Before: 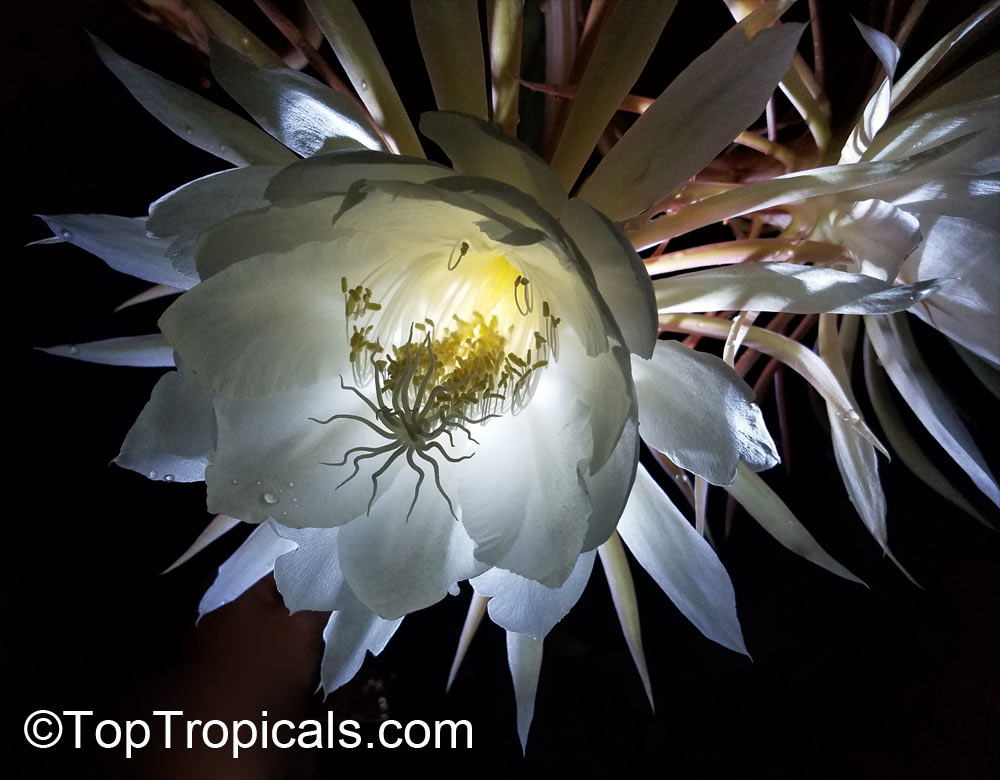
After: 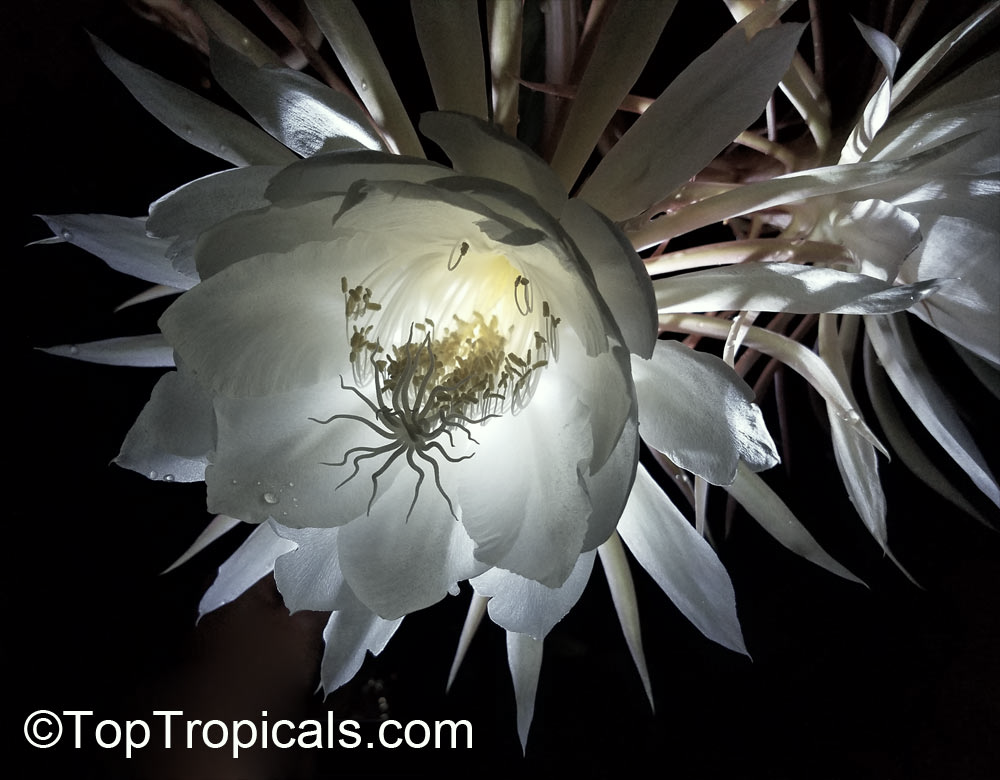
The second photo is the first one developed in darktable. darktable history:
color correction: highlights a* -4.8, highlights b* 5.06, saturation 0.953
color zones: curves: ch1 [(0, 0.292) (0.001, 0.292) (0.2, 0.264) (0.4, 0.248) (0.6, 0.248) (0.8, 0.264) (0.999, 0.292) (1, 0.292)]
